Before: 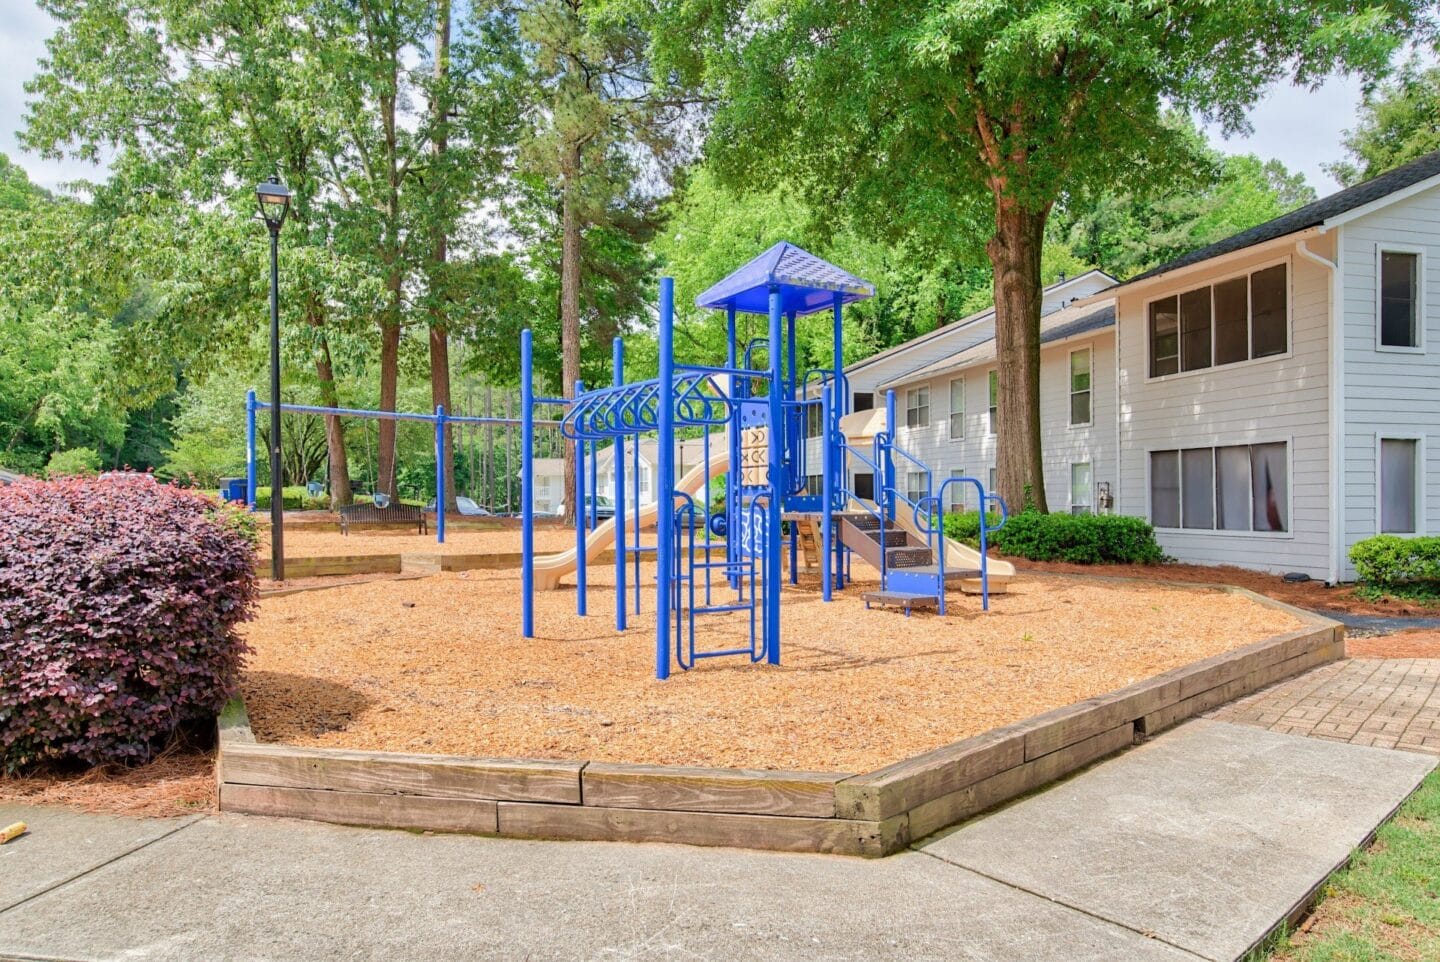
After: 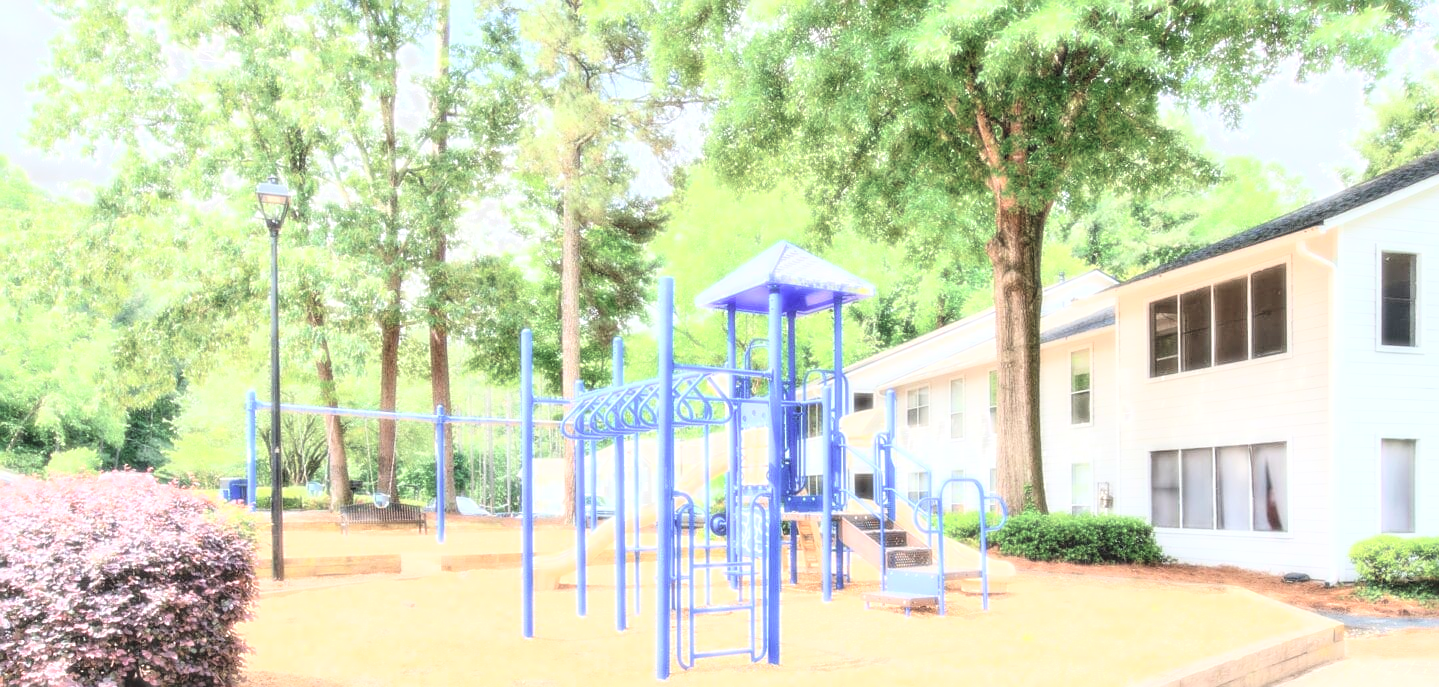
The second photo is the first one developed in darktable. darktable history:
color balance: lift [1.01, 1, 1, 1], gamma [1.097, 1, 1, 1], gain [0.85, 1, 1, 1]
color correction: saturation 0.85
bloom: size 0%, threshold 54.82%, strength 8.31%
tone equalizer: on, module defaults
local contrast: on, module defaults
crop: bottom 28.576%
exposure: black level correction 0, exposure 0.953 EV, compensate exposure bias true, compensate highlight preservation false
sharpen: on, module defaults
